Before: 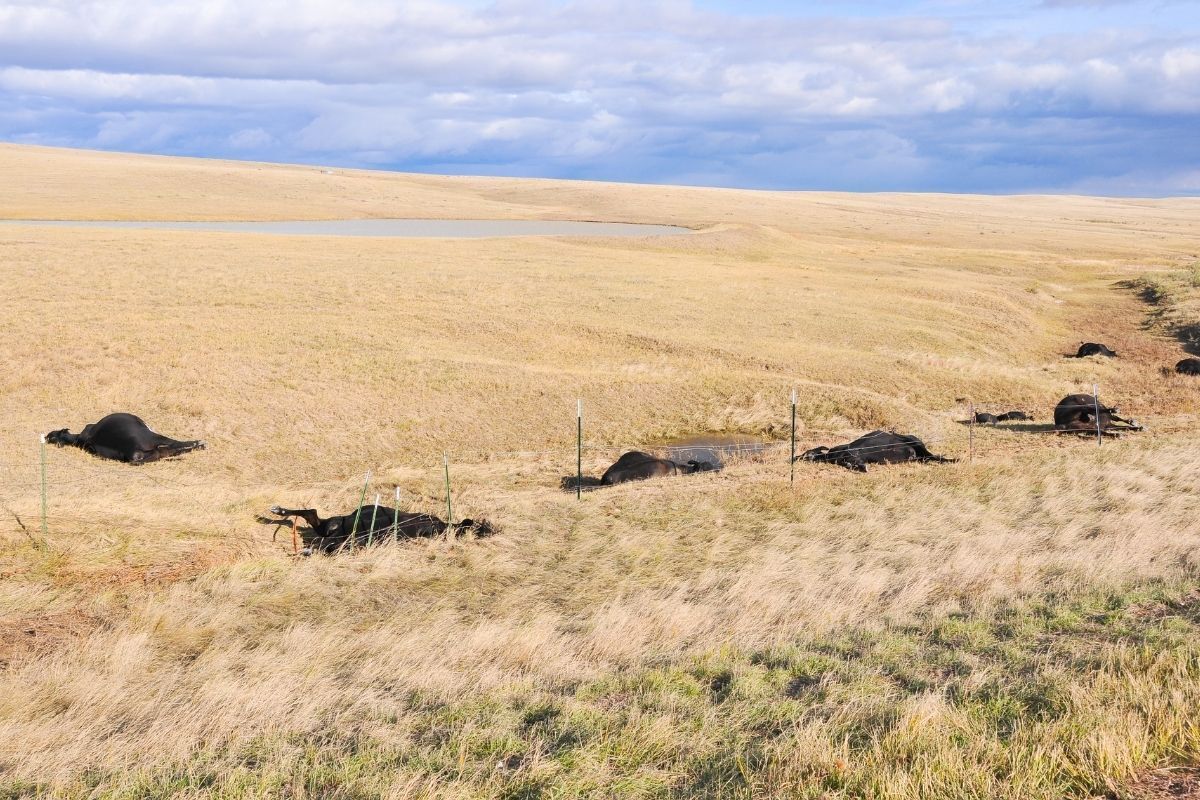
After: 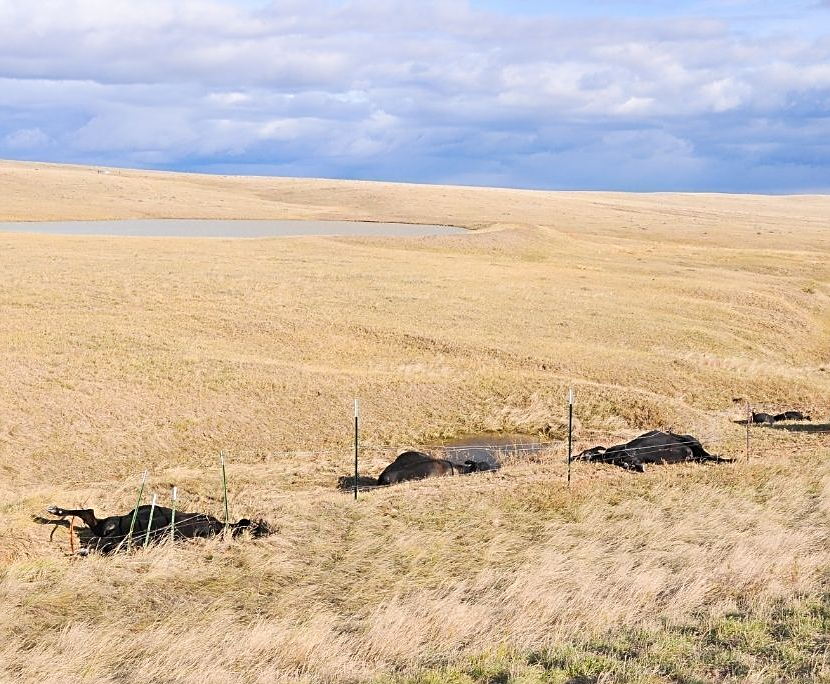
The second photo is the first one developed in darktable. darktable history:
sharpen: on, module defaults
crop: left 18.596%, right 12.166%, bottom 14.477%
